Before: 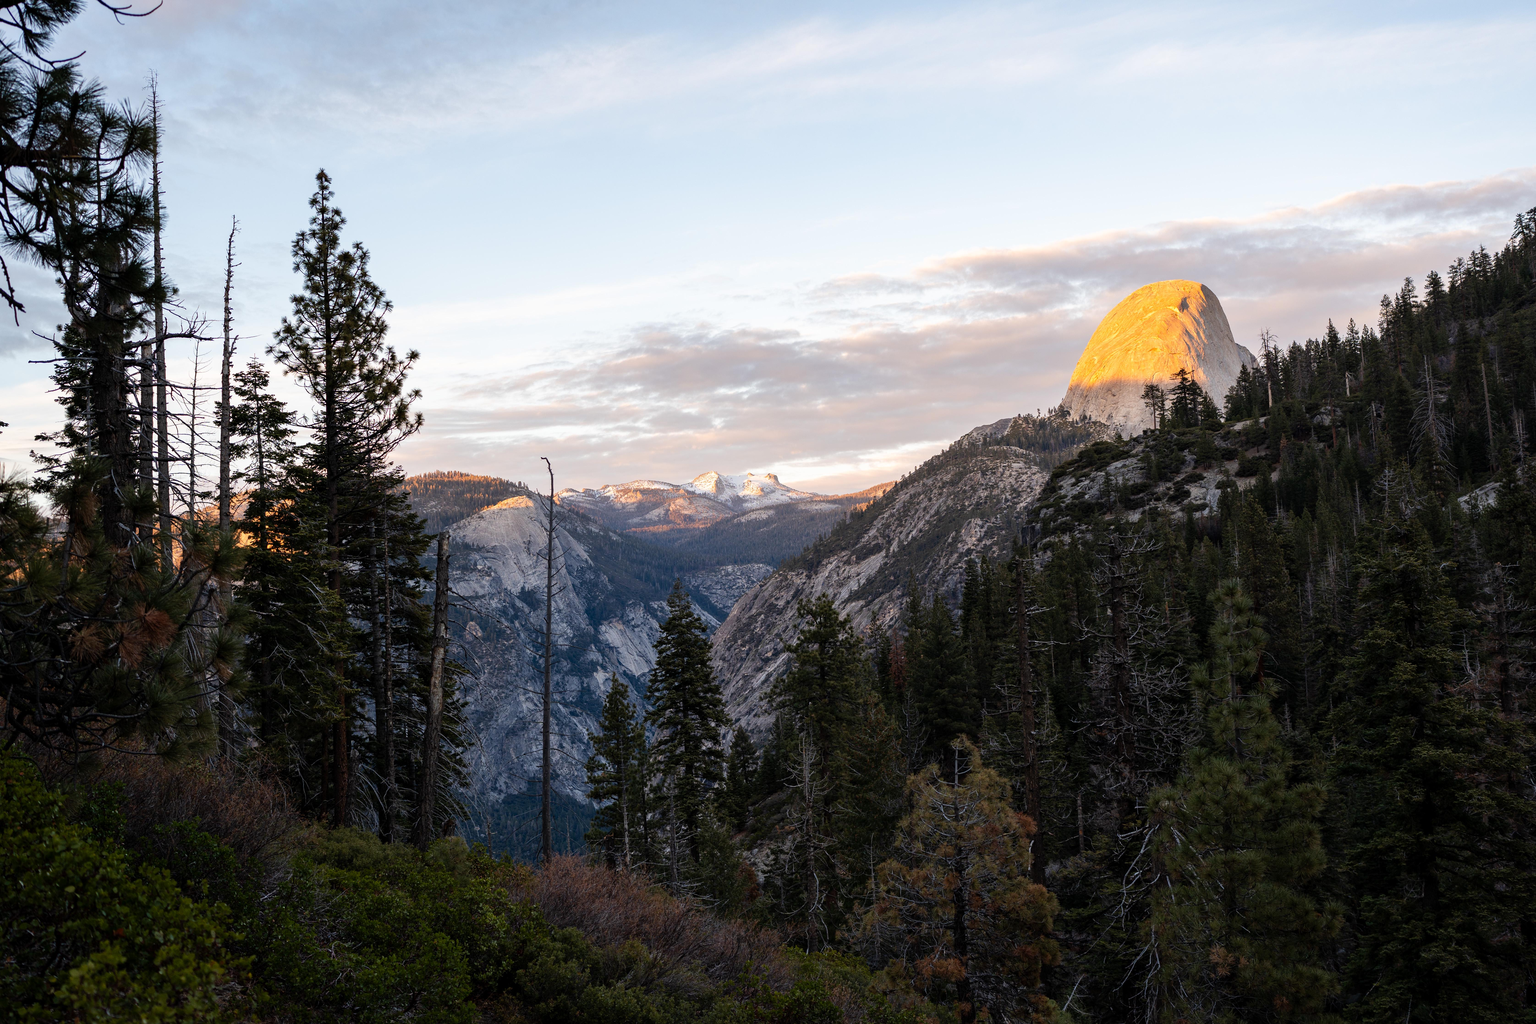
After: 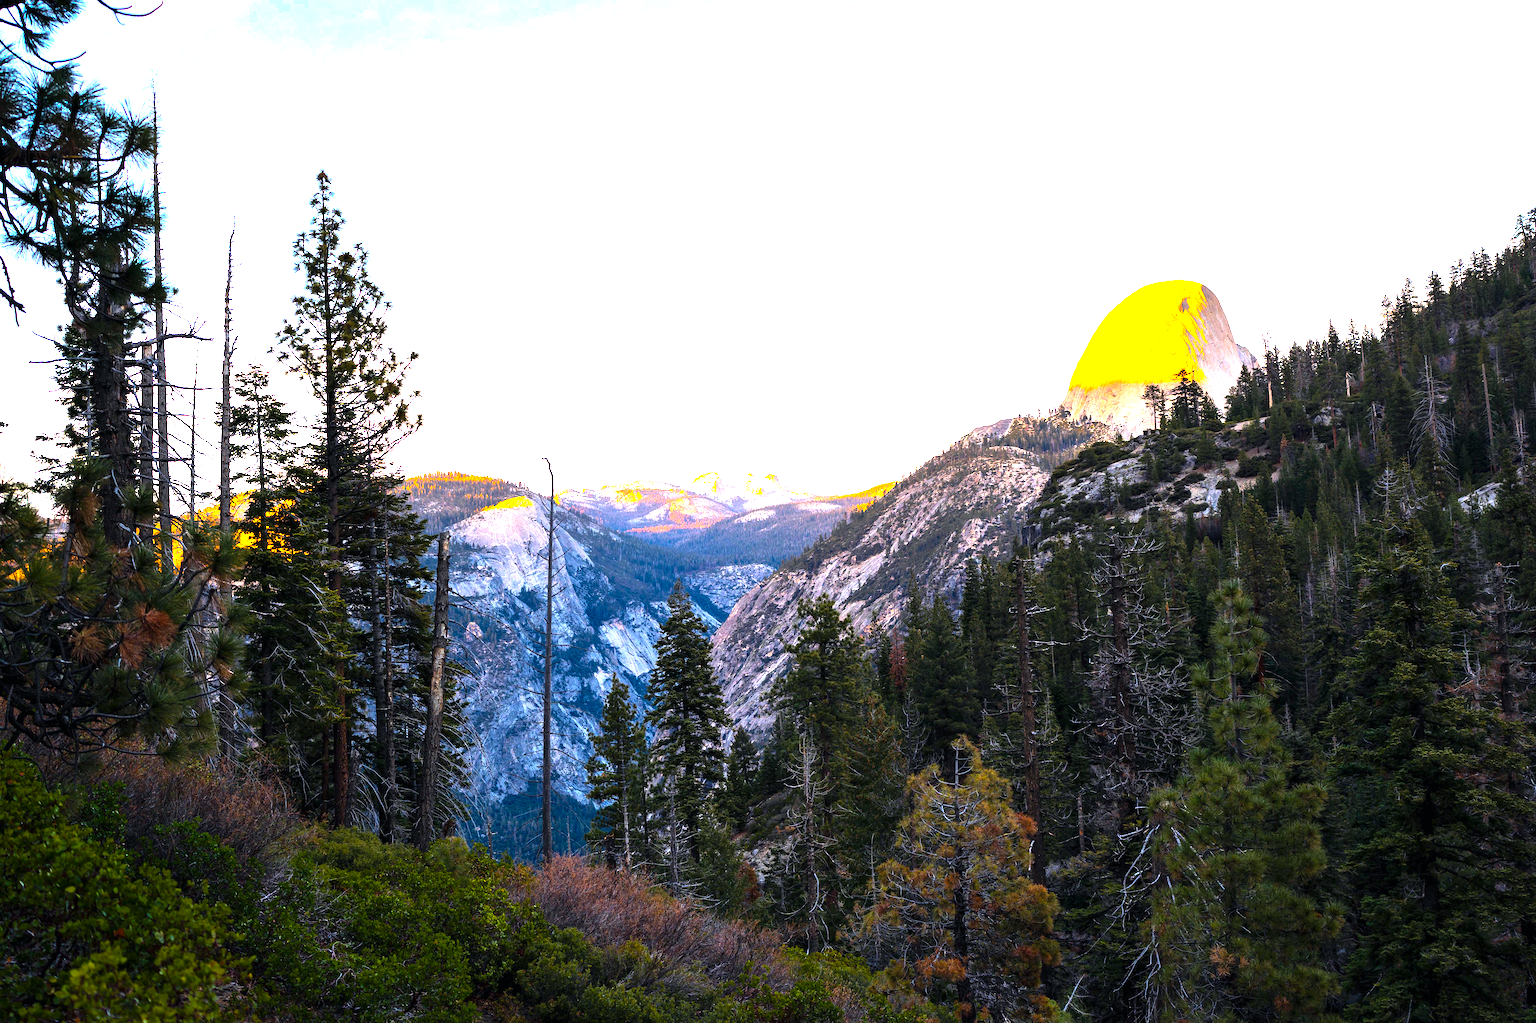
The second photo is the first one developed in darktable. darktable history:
exposure: black level correction 0, exposure 1.199 EV, compensate highlight preservation false
contrast brightness saturation: contrast 0.048
color balance rgb: power › chroma 0.979%, power › hue 253.6°, highlights gain › luminance 15.058%, linear chroma grading › shadows -39.971%, linear chroma grading › highlights 40.603%, linear chroma grading › global chroma 44.81%, linear chroma grading › mid-tones -29.939%, perceptual saturation grading › global saturation 30.55%, perceptual brilliance grading › highlights 10.254%, perceptual brilliance grading › mid-tones 5.024%, global vibrance 15.163%
